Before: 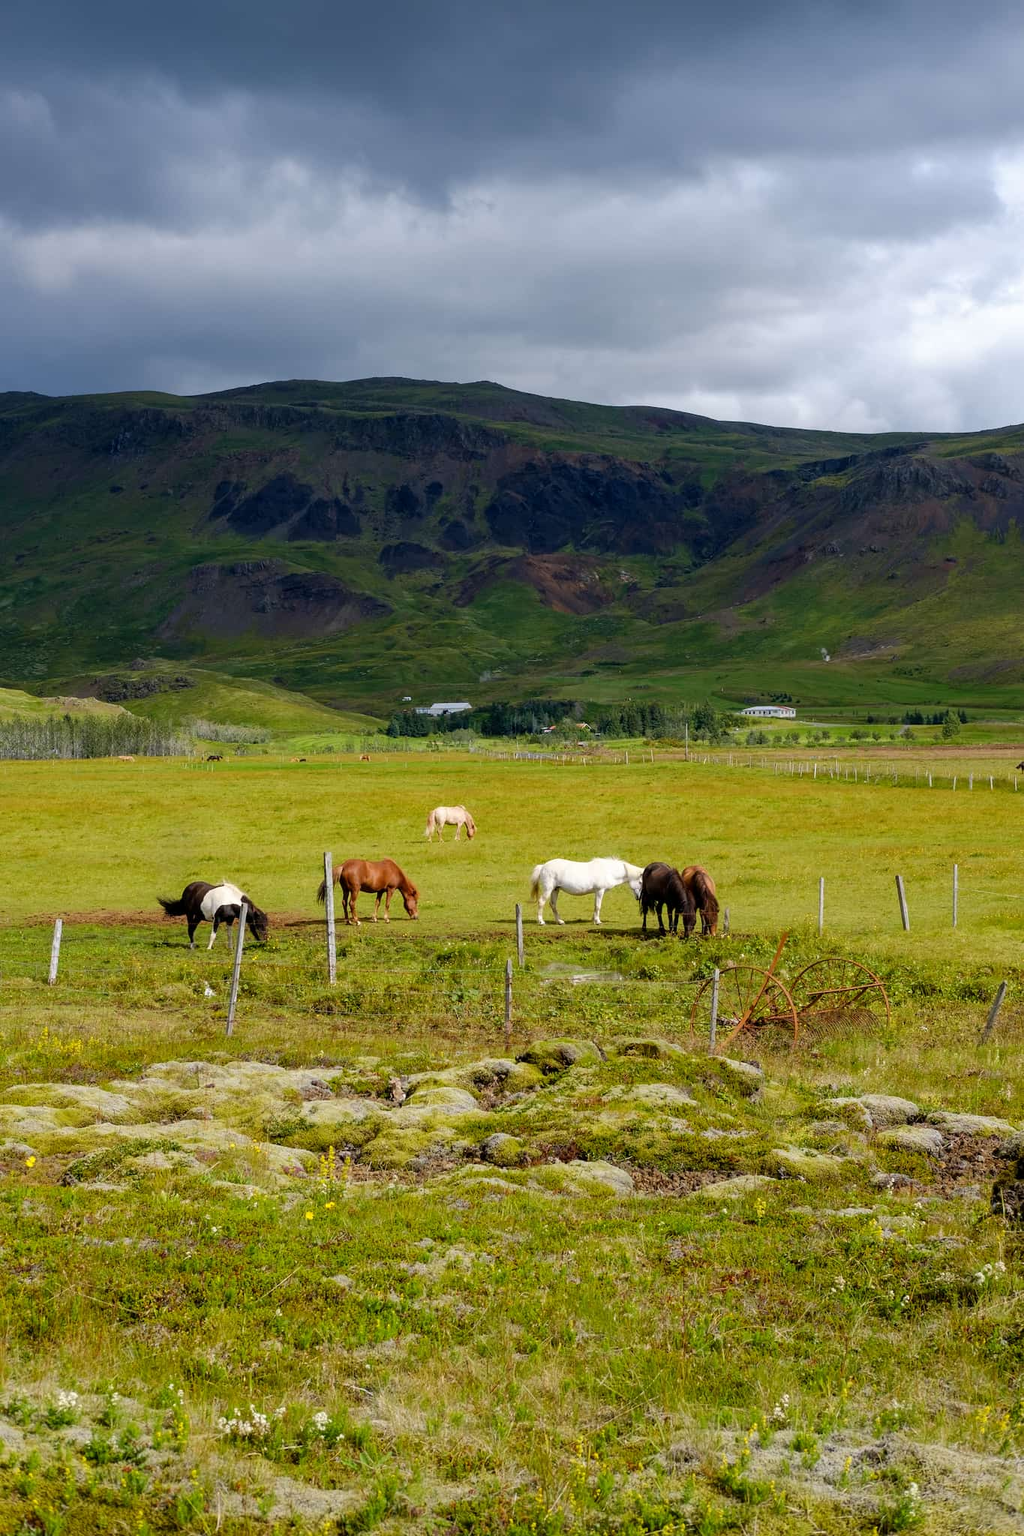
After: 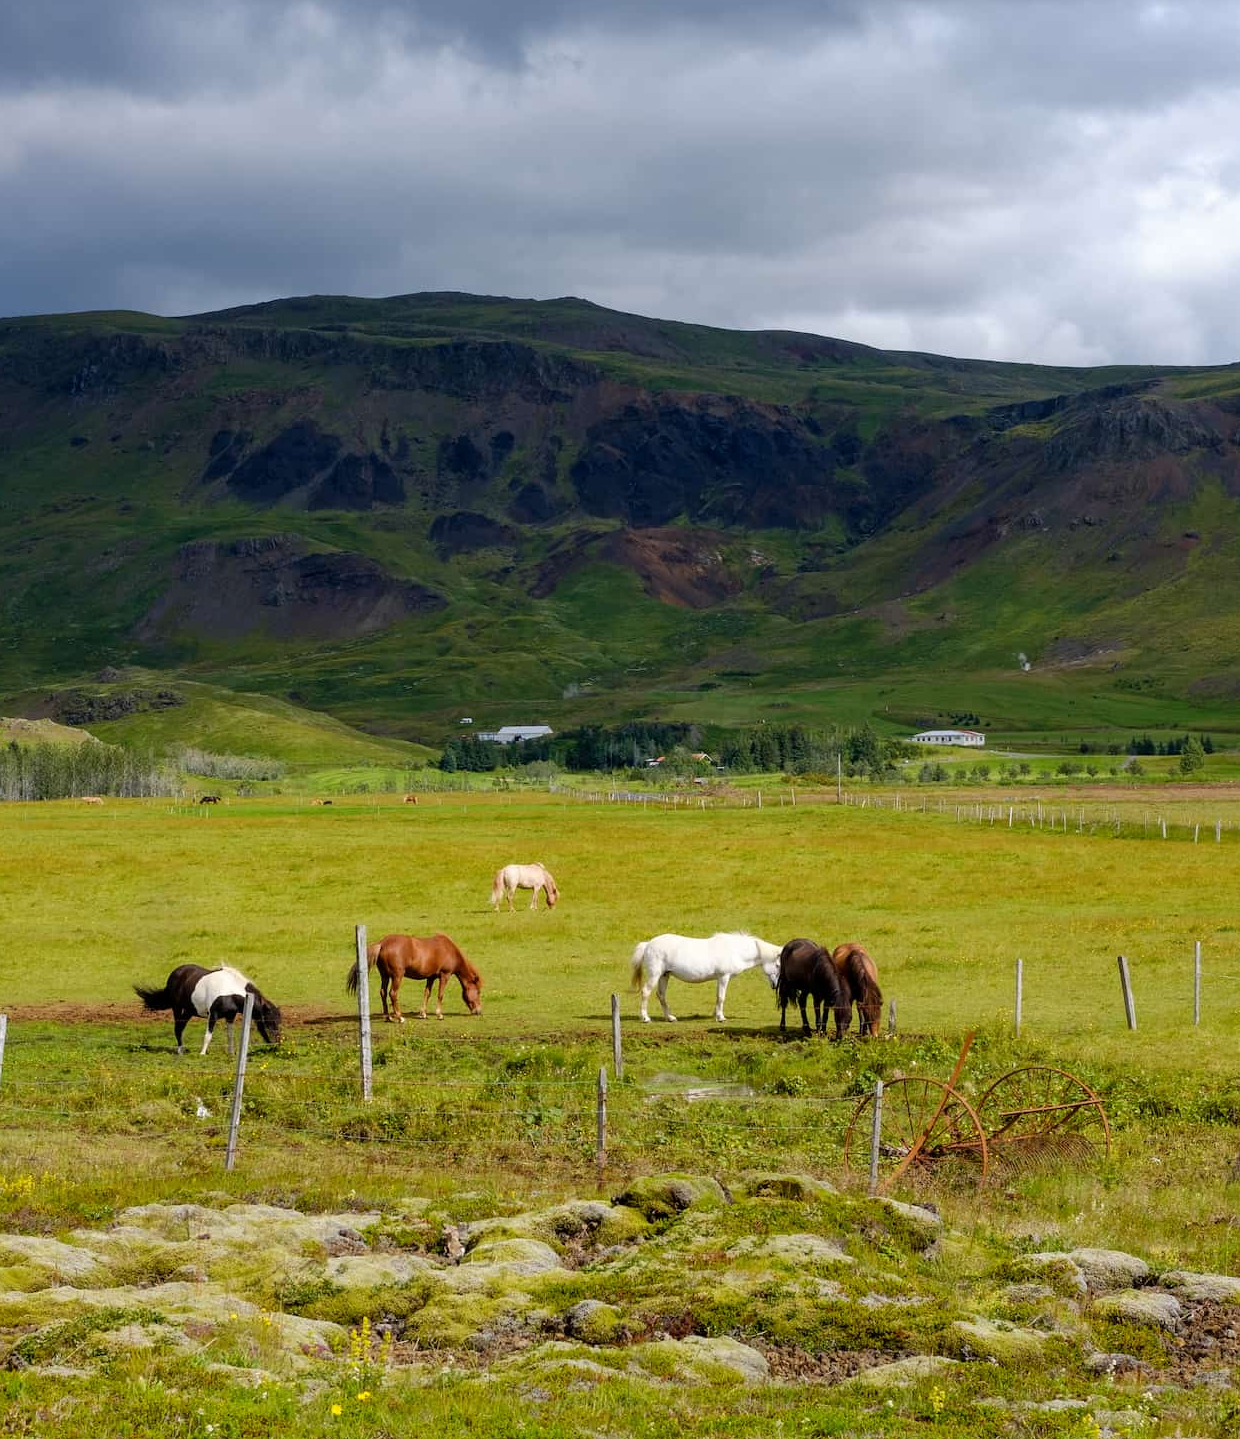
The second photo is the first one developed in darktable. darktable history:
white balance: emerald 1
crop: left 5.596%, top 10.314%, right 3.534%, bottom 19.395%
